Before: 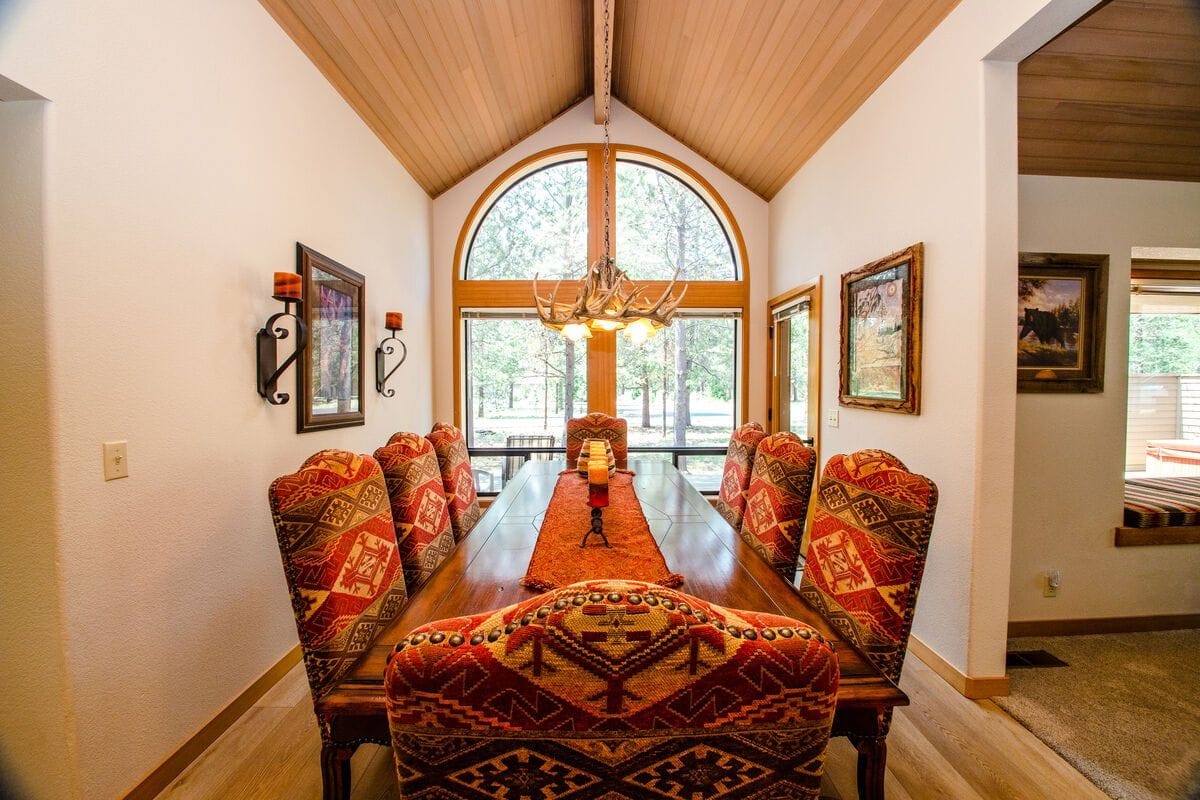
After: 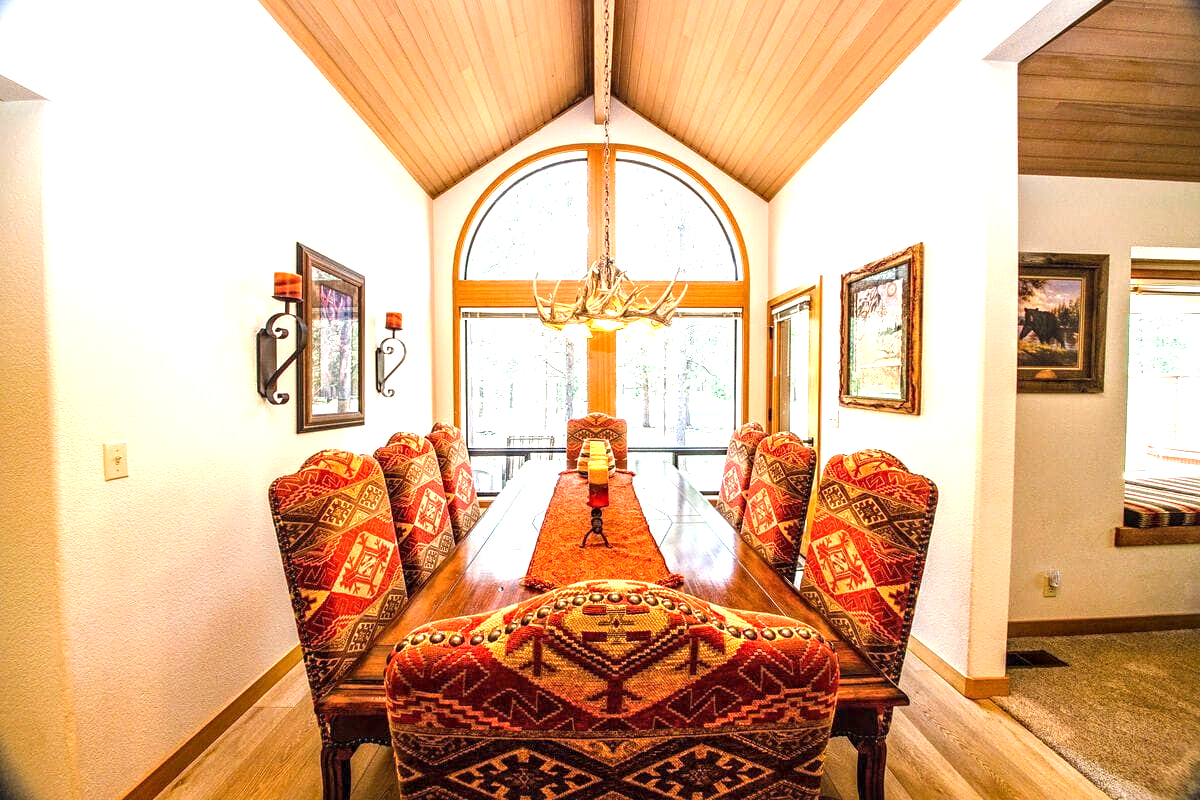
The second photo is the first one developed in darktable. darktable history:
local contrast: on, module defaults
sharpen: amount 0.202
exposure: exposure 1.134 EV, compensate highlight preservation false
